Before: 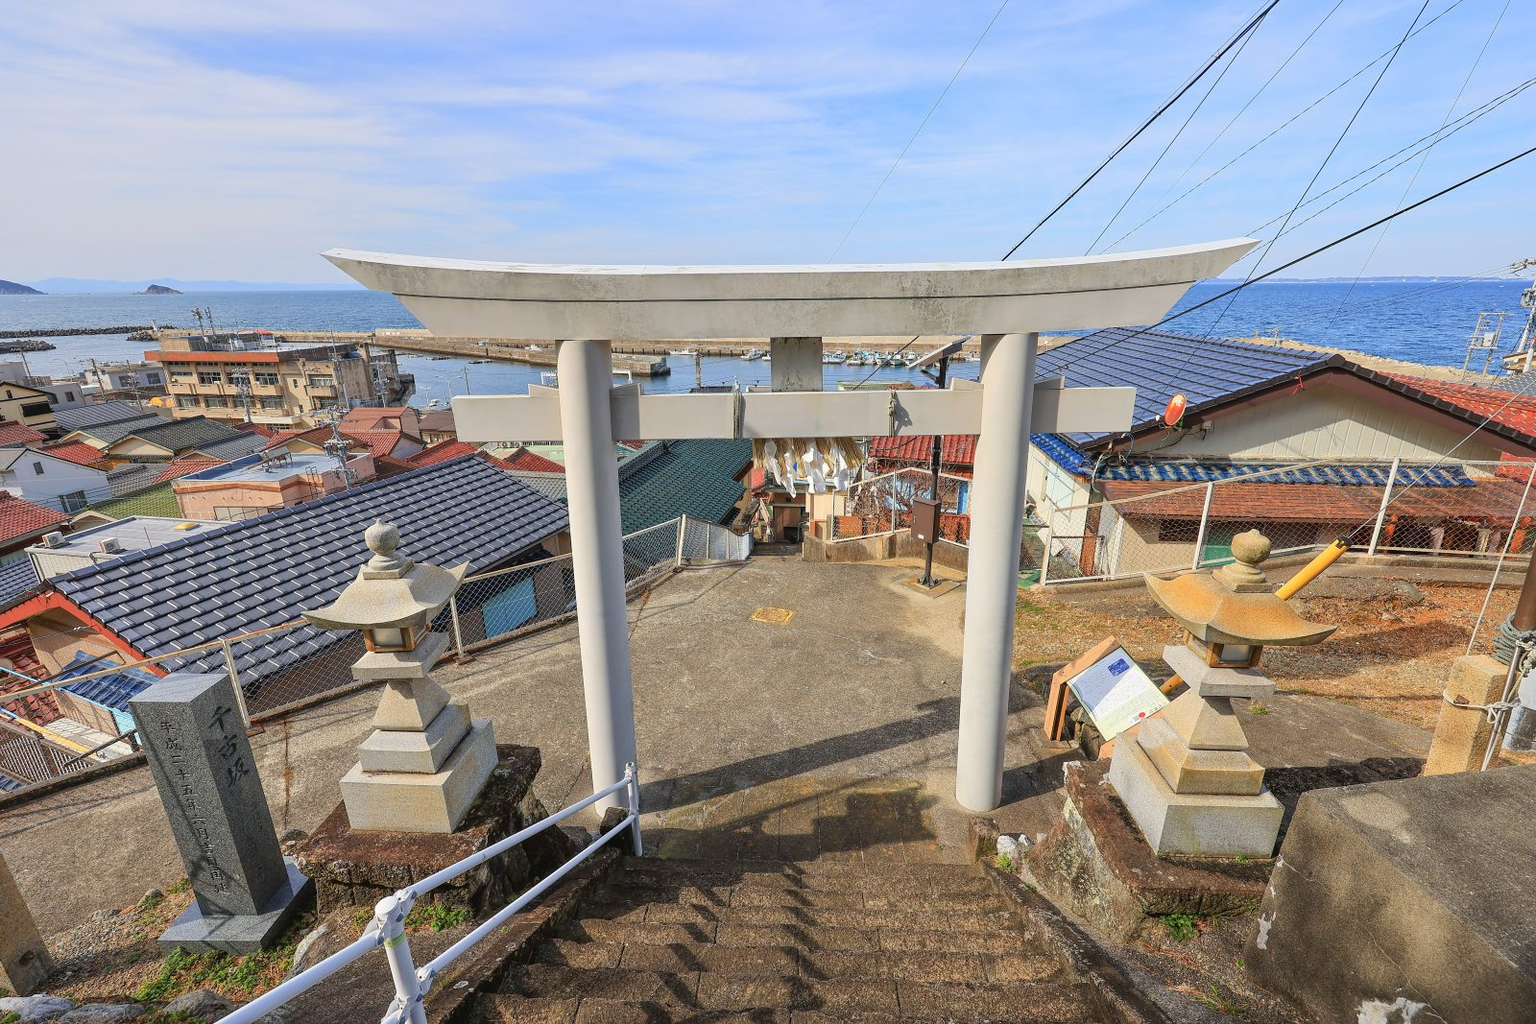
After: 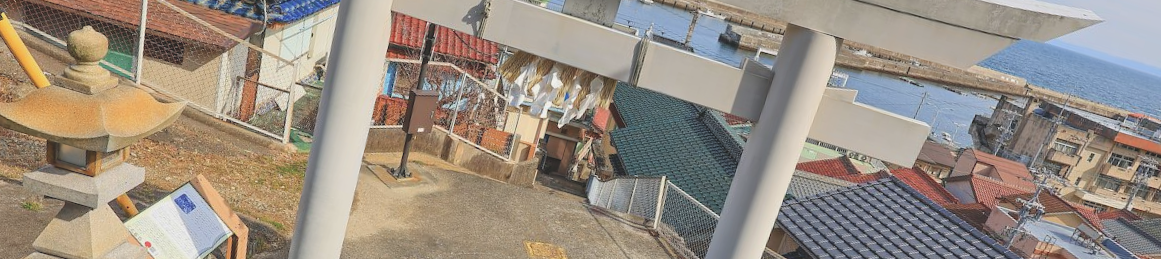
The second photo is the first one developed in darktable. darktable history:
crop and rotate: angle 16.12°, top 30.835%, bottom 35.653%
color balance: lift [1.01, 1, 1, 1], gamma [1.097, 1, 1, 1], gain [0.85, 1, 1, 1]
